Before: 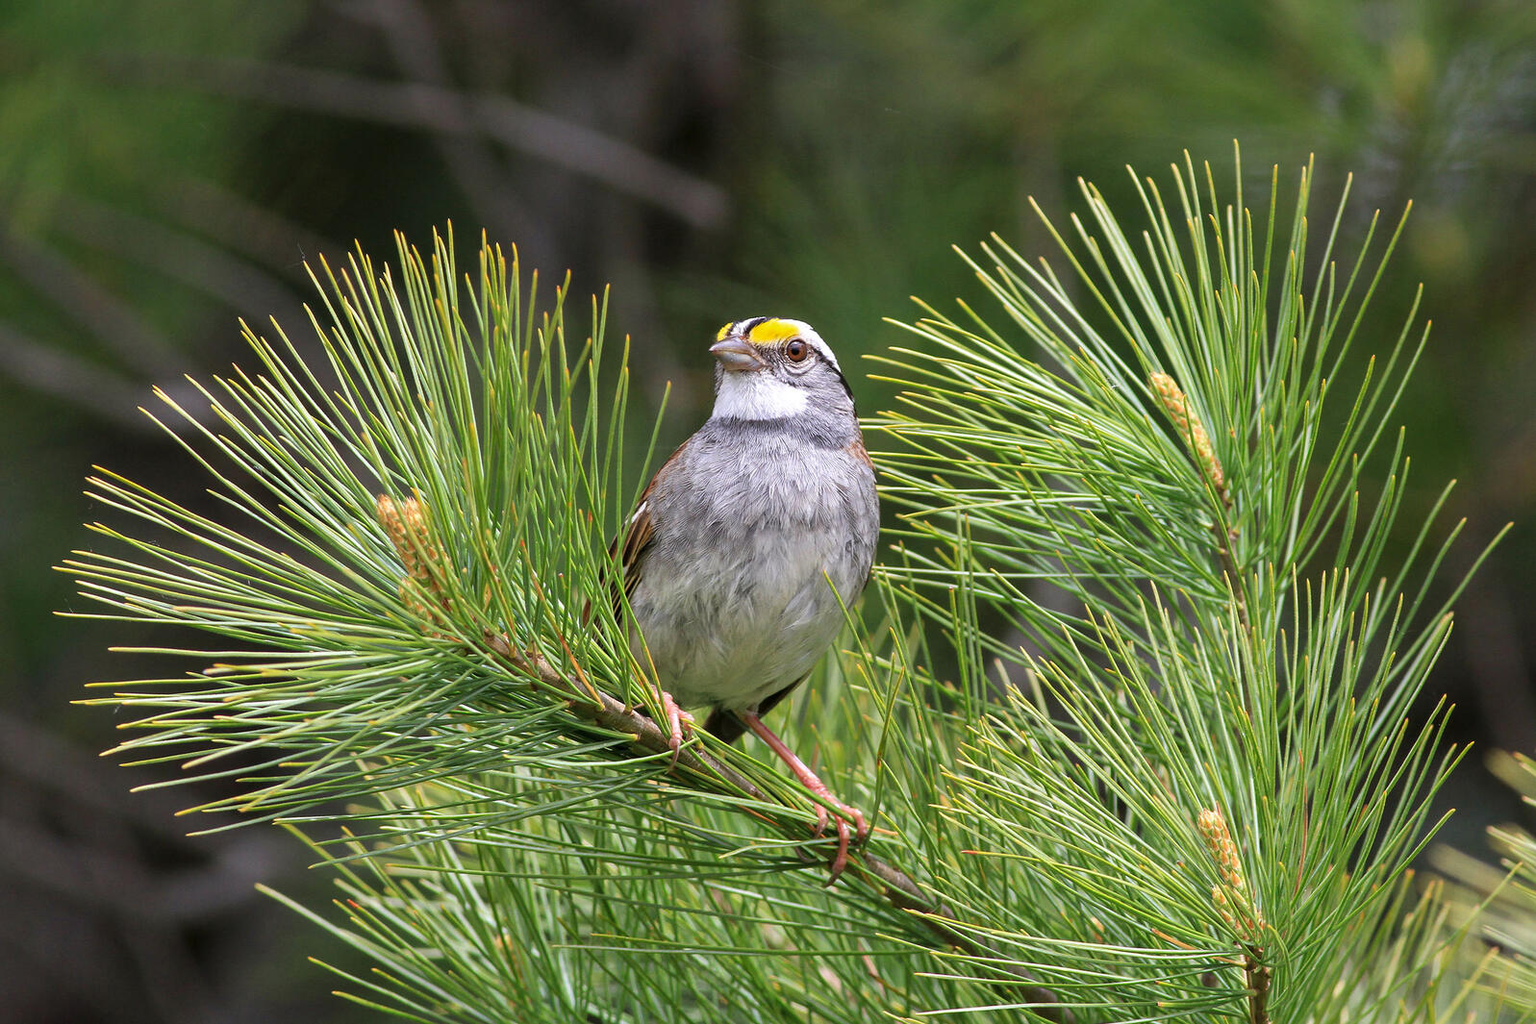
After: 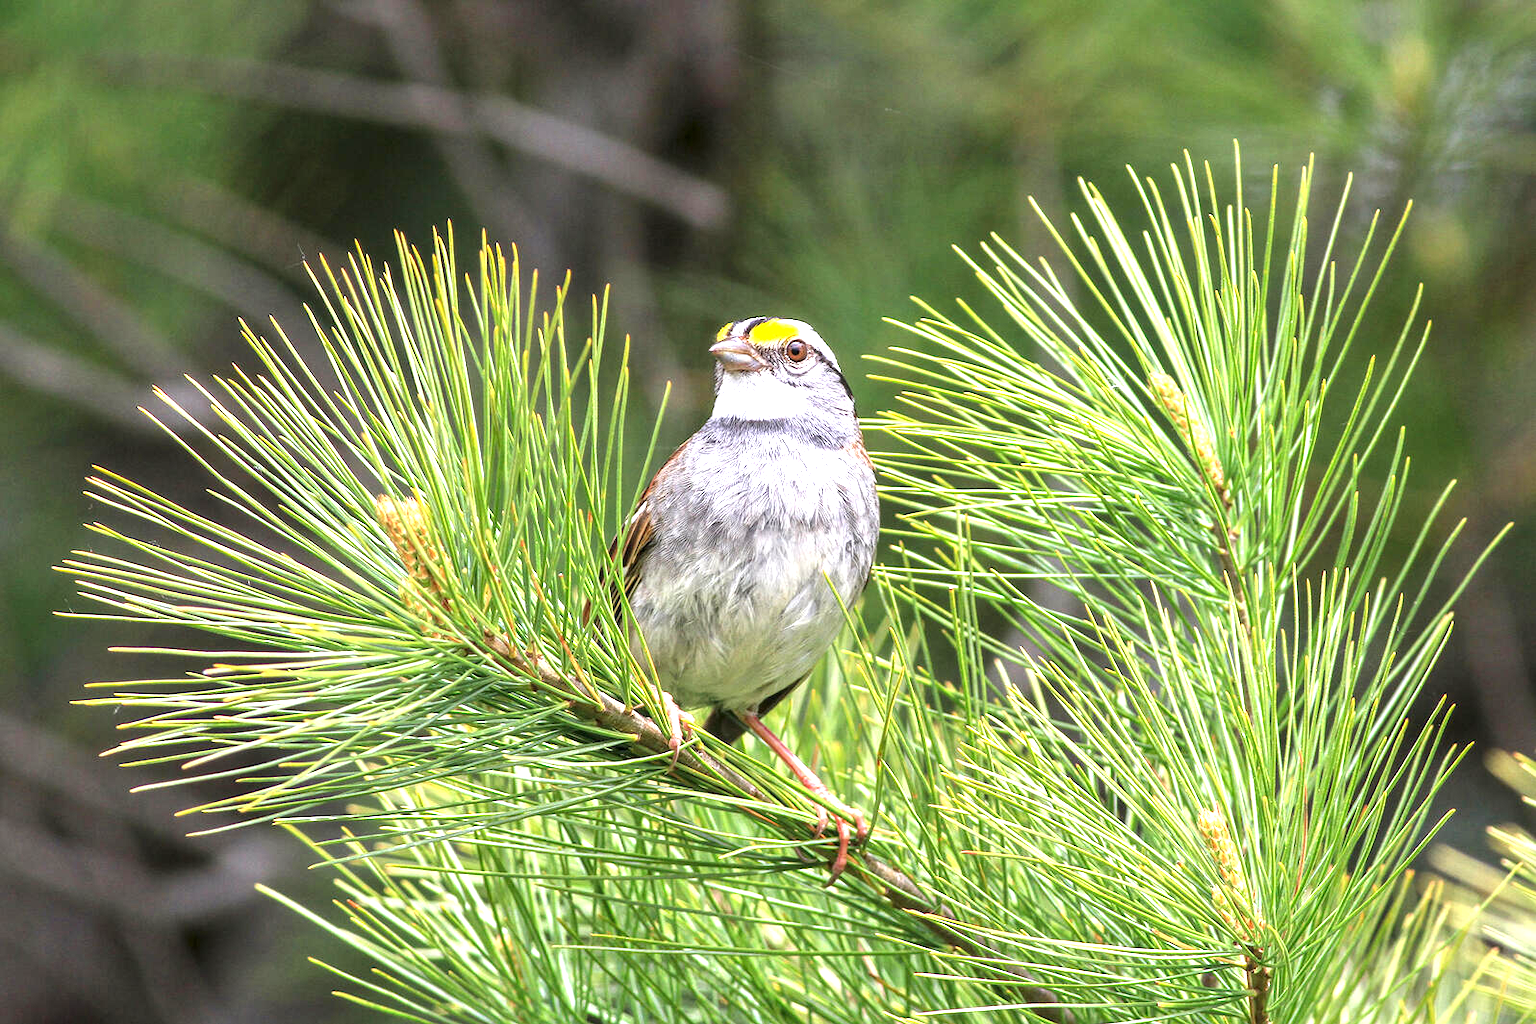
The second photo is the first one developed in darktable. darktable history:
local contrast: on, module defaults
exposure: black level correction 0, exposure 1.2 EV, compensate exposure bias true, compensate highlight preservation false
